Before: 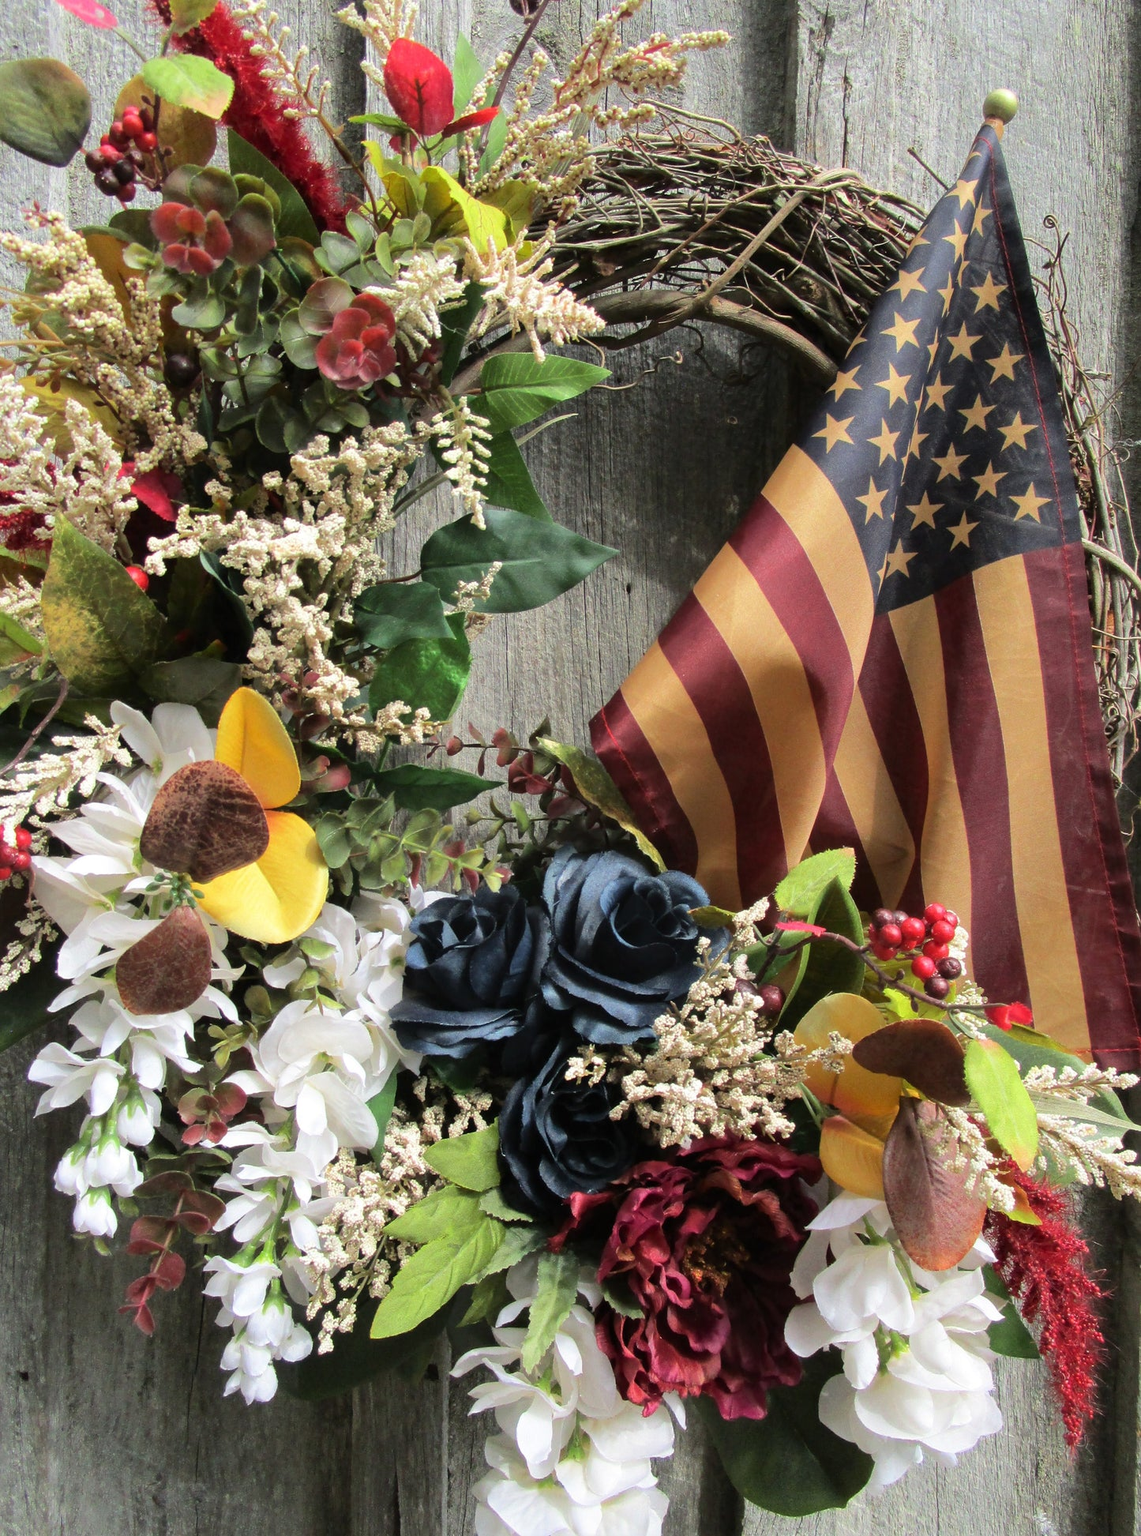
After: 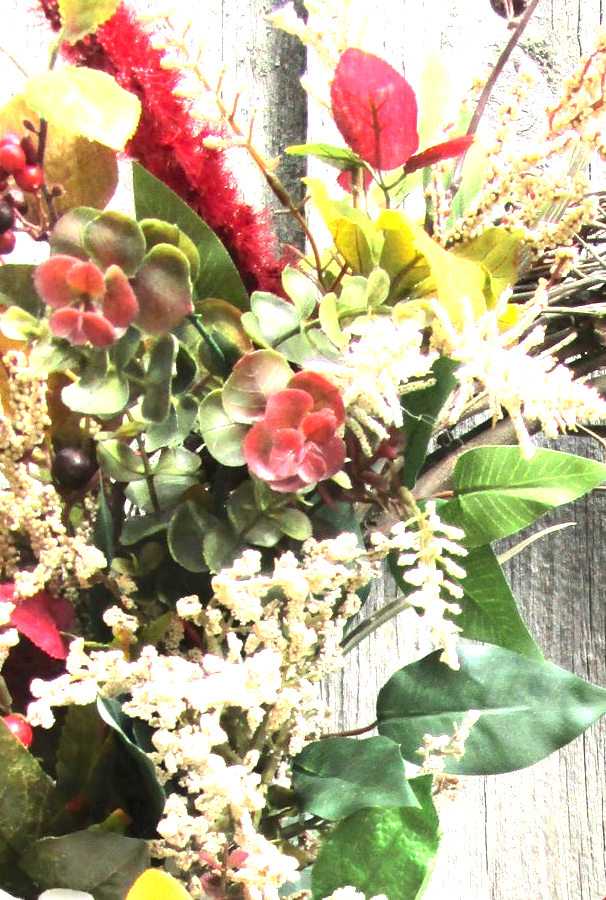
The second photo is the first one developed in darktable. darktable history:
crop and rotate: left 10.817%, top 0.062%, right 47.194%, bottom 53.626%
tone equalizer: on, module defaults
exposure: black level correction 0, exposure 1.741 EV, compensate exposure bias true, compensate highlight preservation false
